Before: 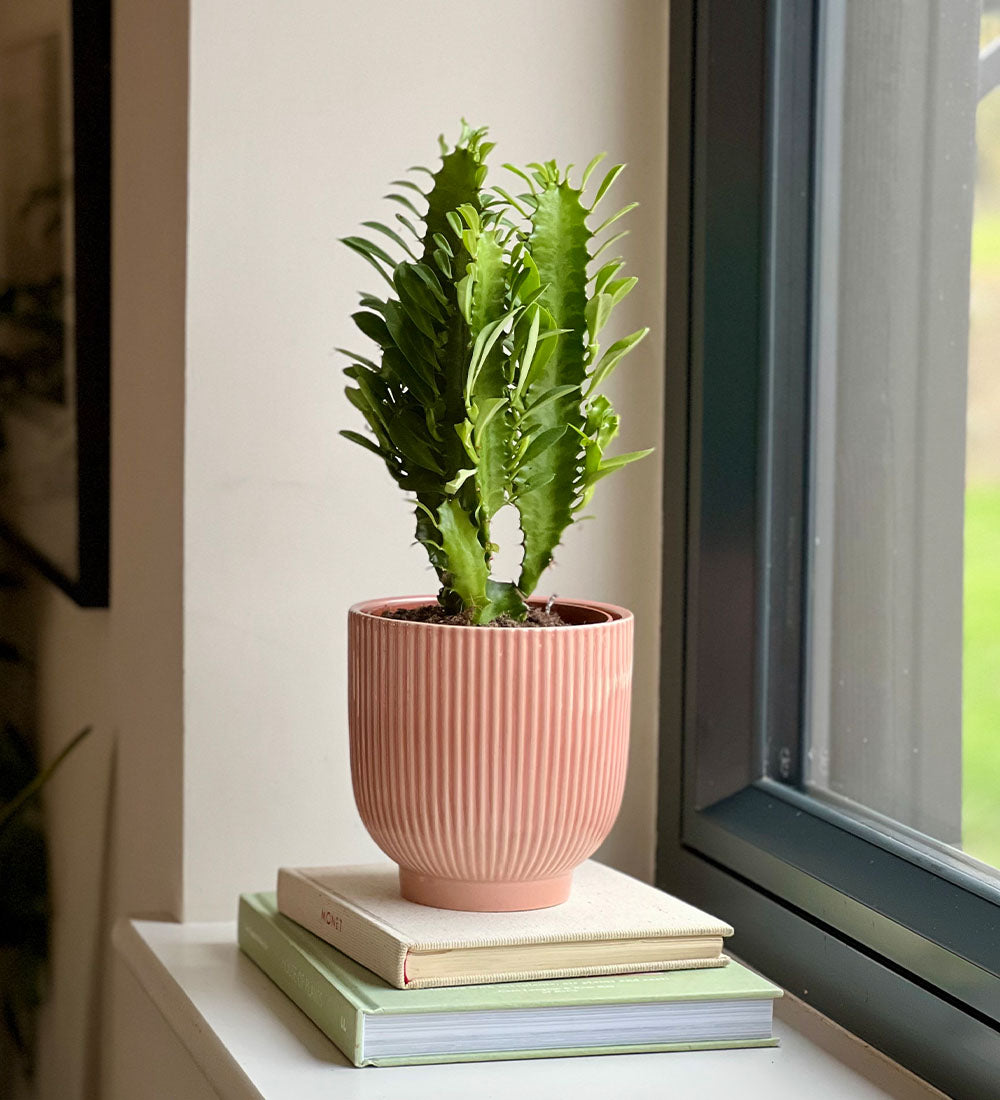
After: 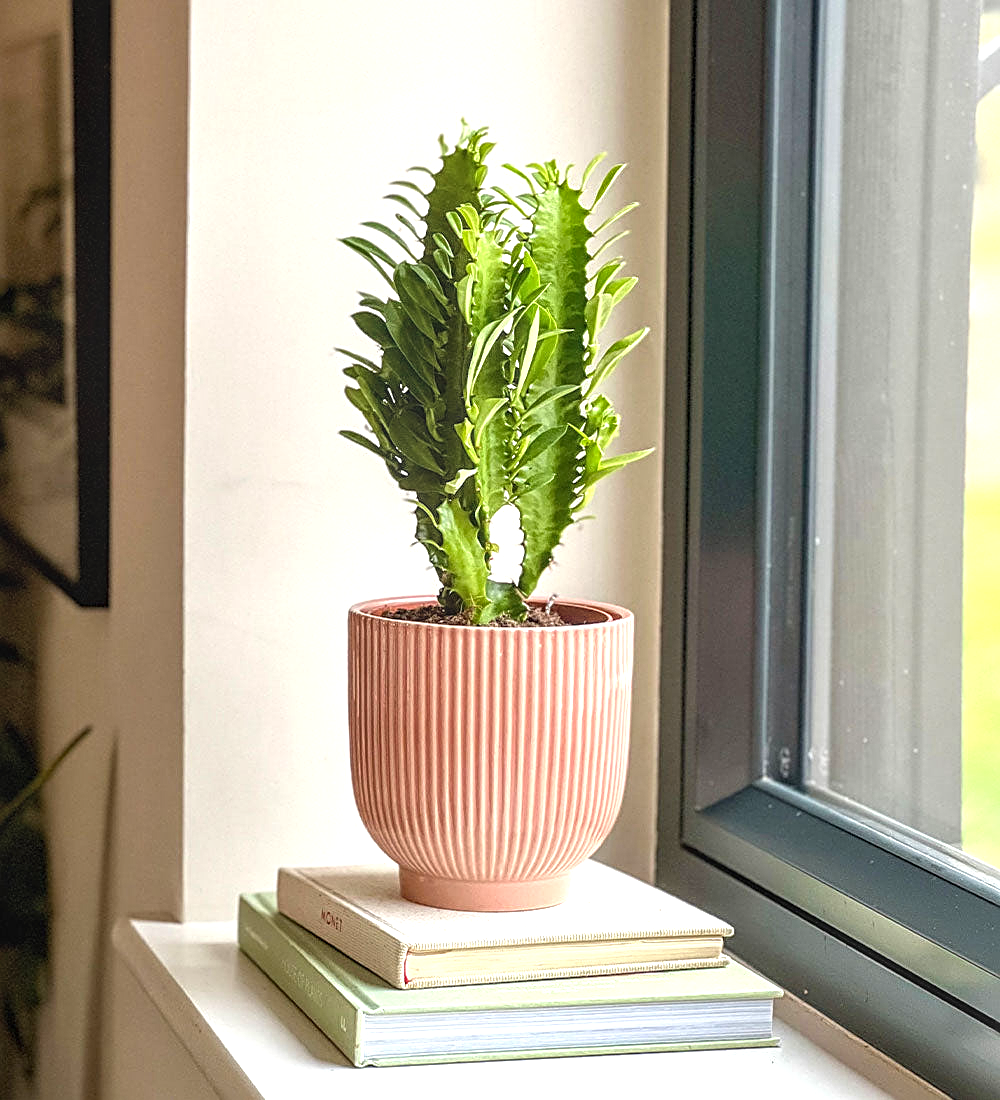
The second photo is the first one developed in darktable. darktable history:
local contrast: highlights 0%, shadows 0%, detail 133%
exposure: exposure 0.785 EV, compensate highlight preservation false
sharpen: on, module defaults
